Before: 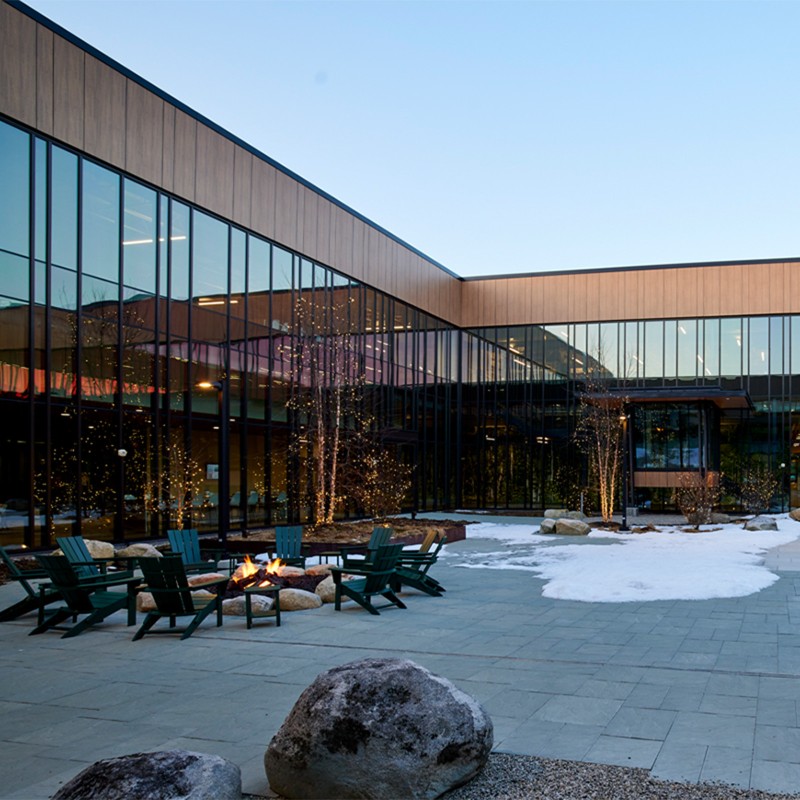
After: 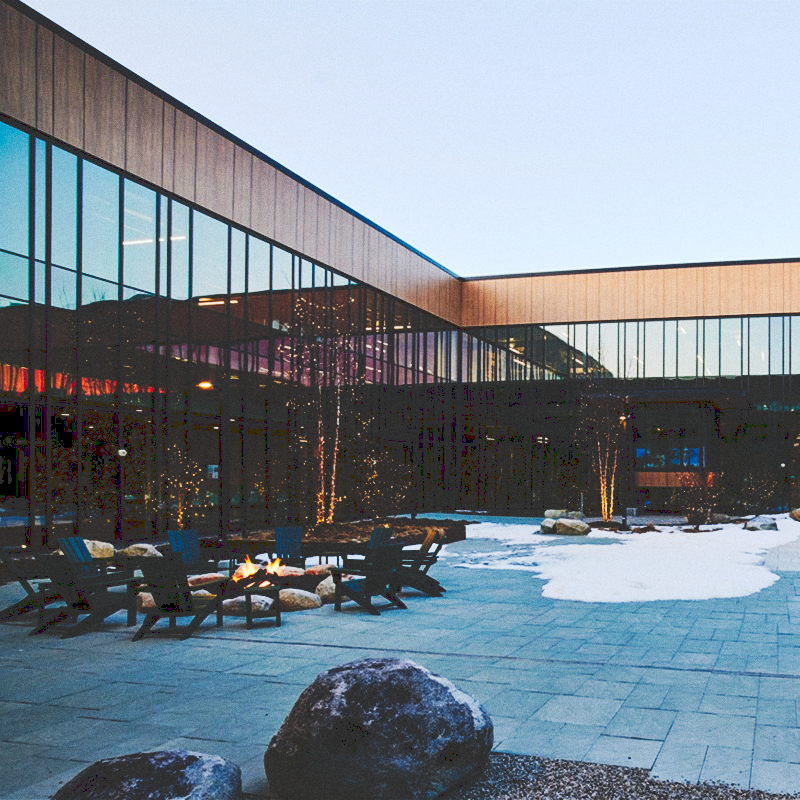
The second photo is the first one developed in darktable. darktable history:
grain: coarseness 0.09 ISO
tone curve: curves: ch0 [(0, 0) (0.003, 0.184) (0.011, 0.184) (0.025, 0.189) (0.044, 0.192) (0.069, 0.194) (0.1, 0.2) (0.136, 0.202) (0.177, 0.206) (0.224, 0.214) (0.277, 0.243) (0.335, 0.297) (0.399, 0.39) (0.468, 0.508) (0.543, 0.653) (0.623, 0.754) (0.709, 0.834) (0.801, 0.887) (0.898, 0.925) (1, 1)], preserve colors none
